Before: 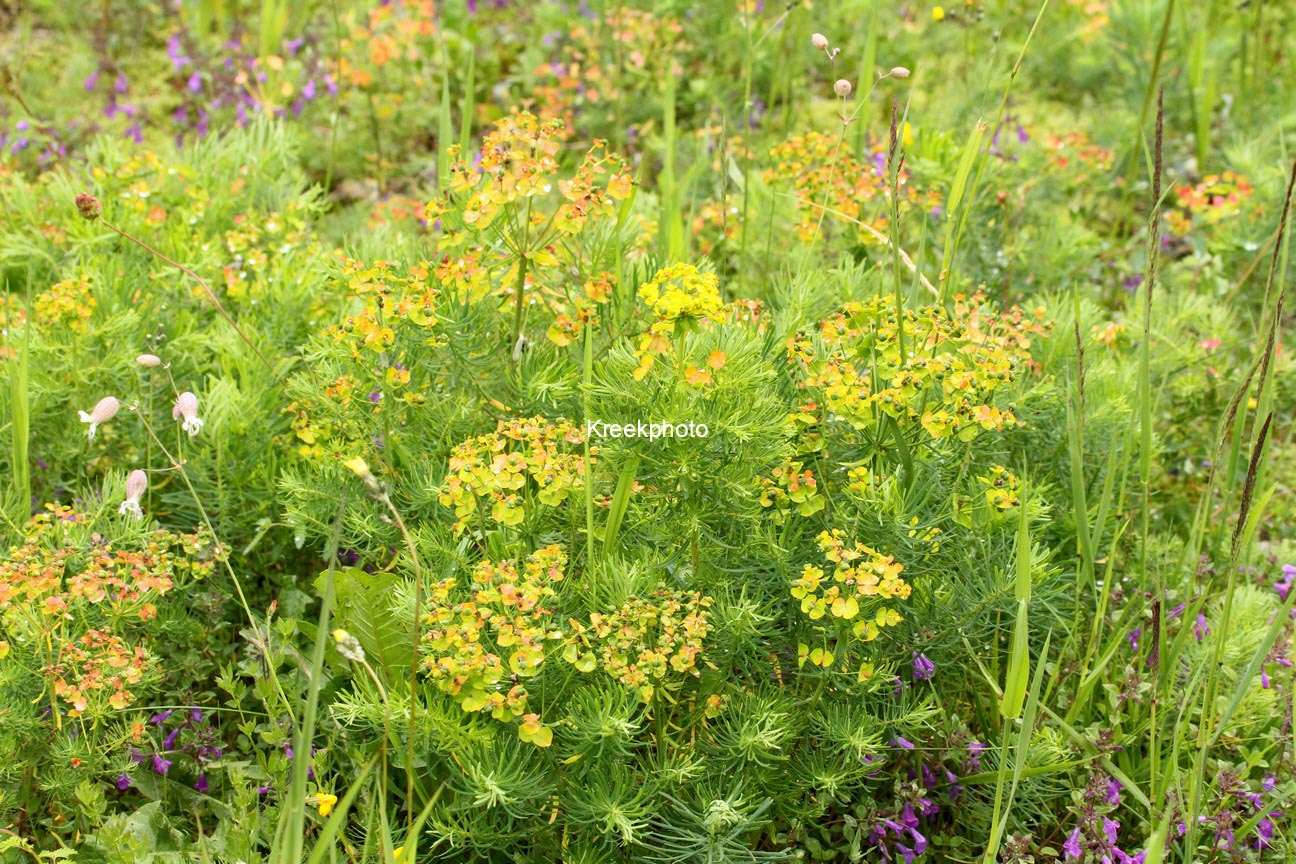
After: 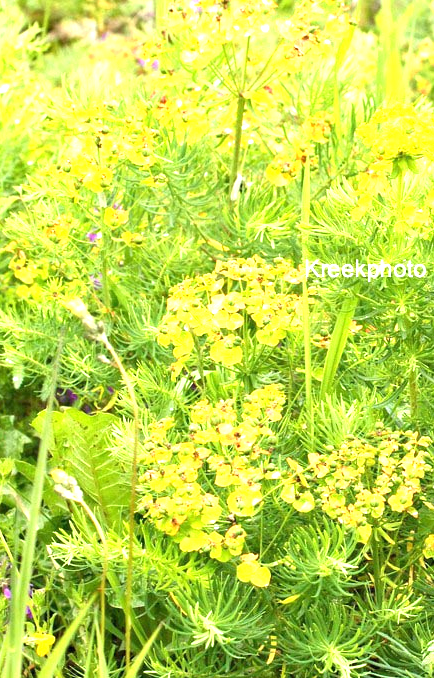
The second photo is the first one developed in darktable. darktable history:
exposure: black level correction 0, exposure 1.173 EV, compensate exposure bias true, compensate highlight preservation false
levels: levels [0, 0.498, 0.996]
crop and rotate: left 21.77%, top 18.528%, right 44.676%, bottom 2.997%
